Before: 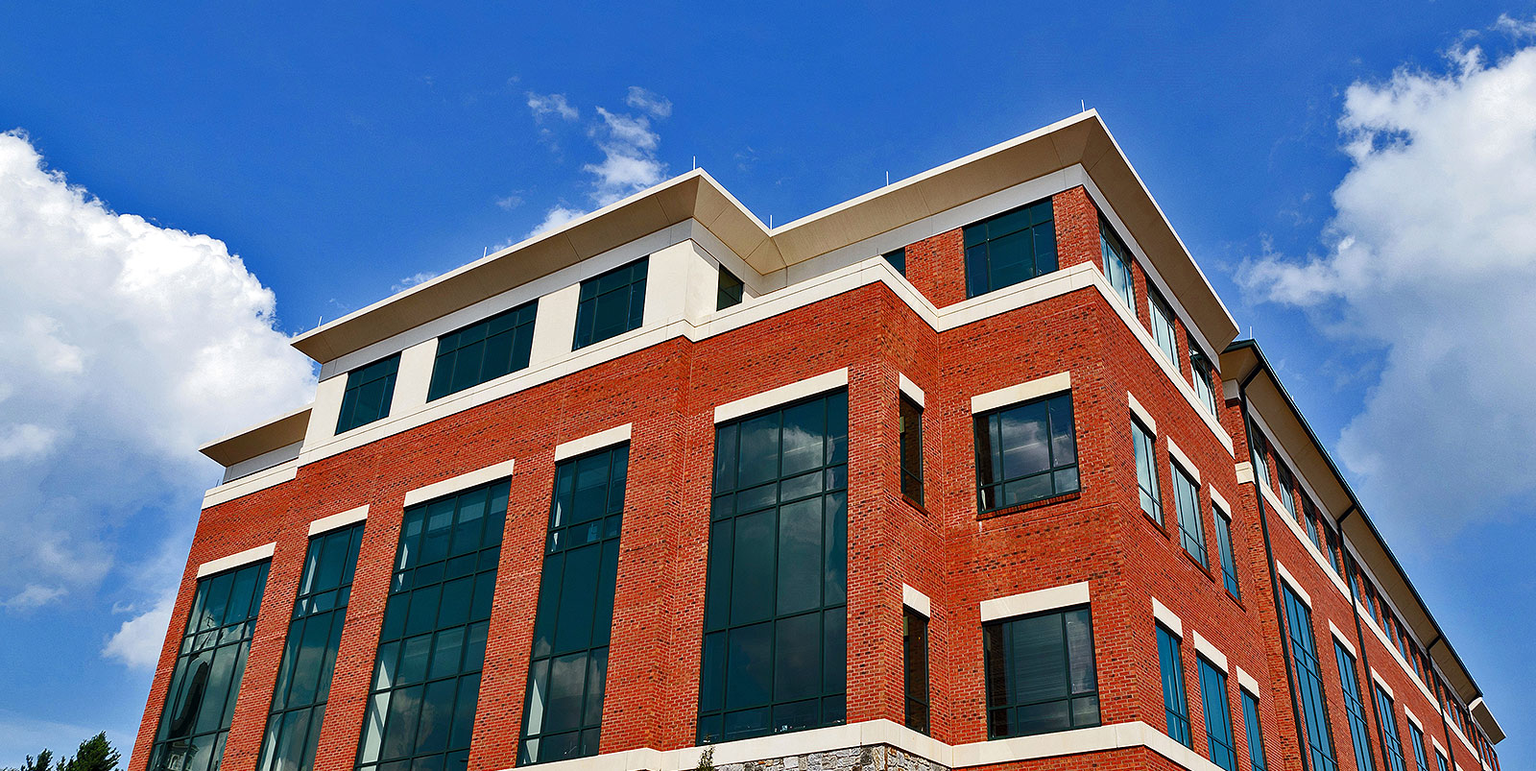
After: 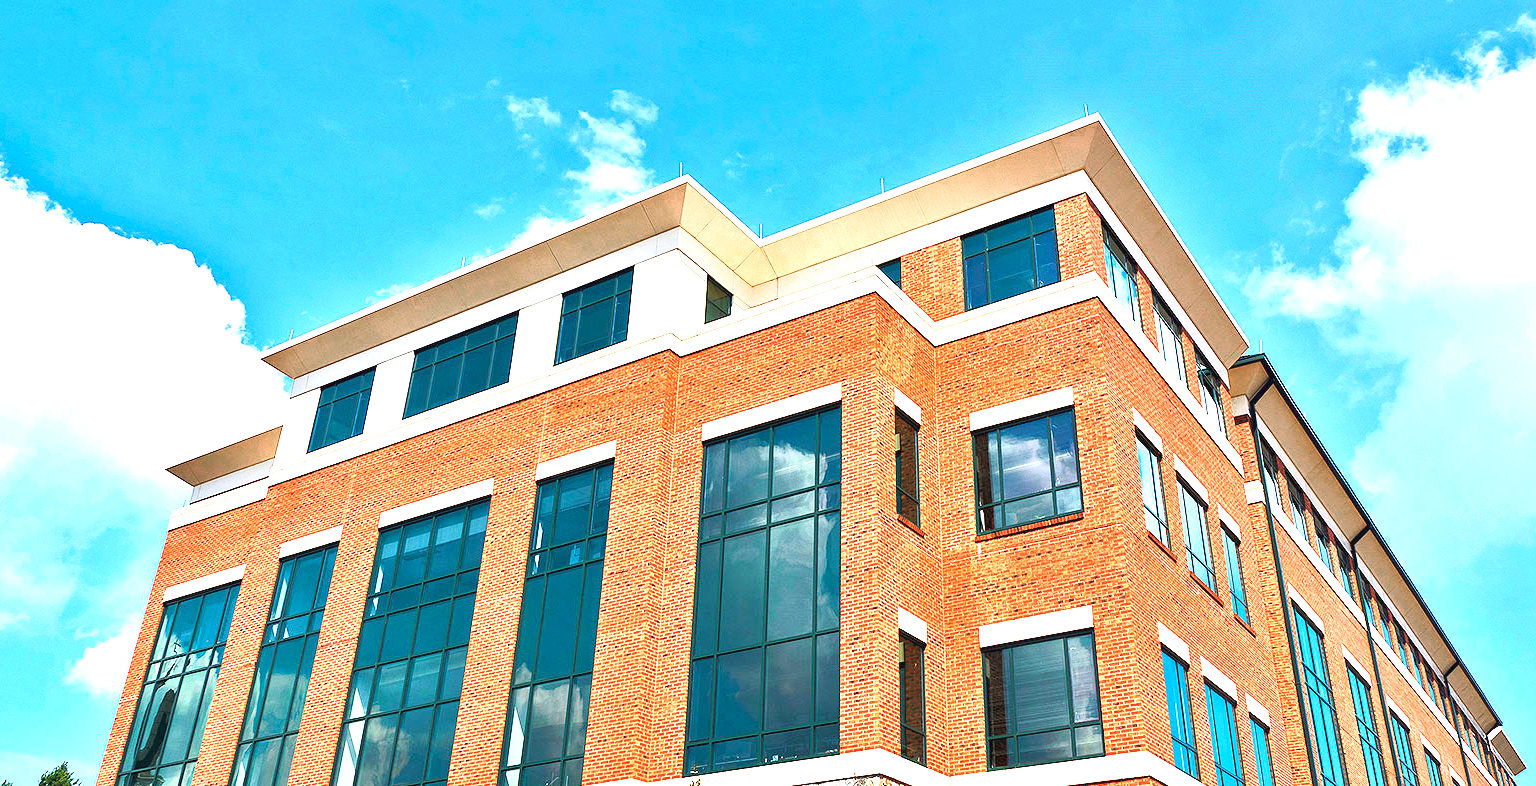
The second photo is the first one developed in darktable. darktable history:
crop and rotate: left 2.673%, right 1.32%, bottom 2.098%
exposure: black level correction 0, exposure 1.741 EV, compensate highlight preservation false
contrast brightness saturation: contrast 0.203, brightness 0.199, saturation 0.801
color zones: curves: ch0 [(0, 0.559) (0.153, 0.551) (0.229, 0.5) (0.429, 0.5) (0.571, 0.5) (0.714, 0.5) (0.857, 0.5) (1, 0.559)]; ch1 [(0, 0.417) (0.112, 0.336) (0.213, 0.26) (0.429, 0.34) (0.571, 0.35) (0.683, 0.331) (0.857, 0.344) (1, 0.417)]
